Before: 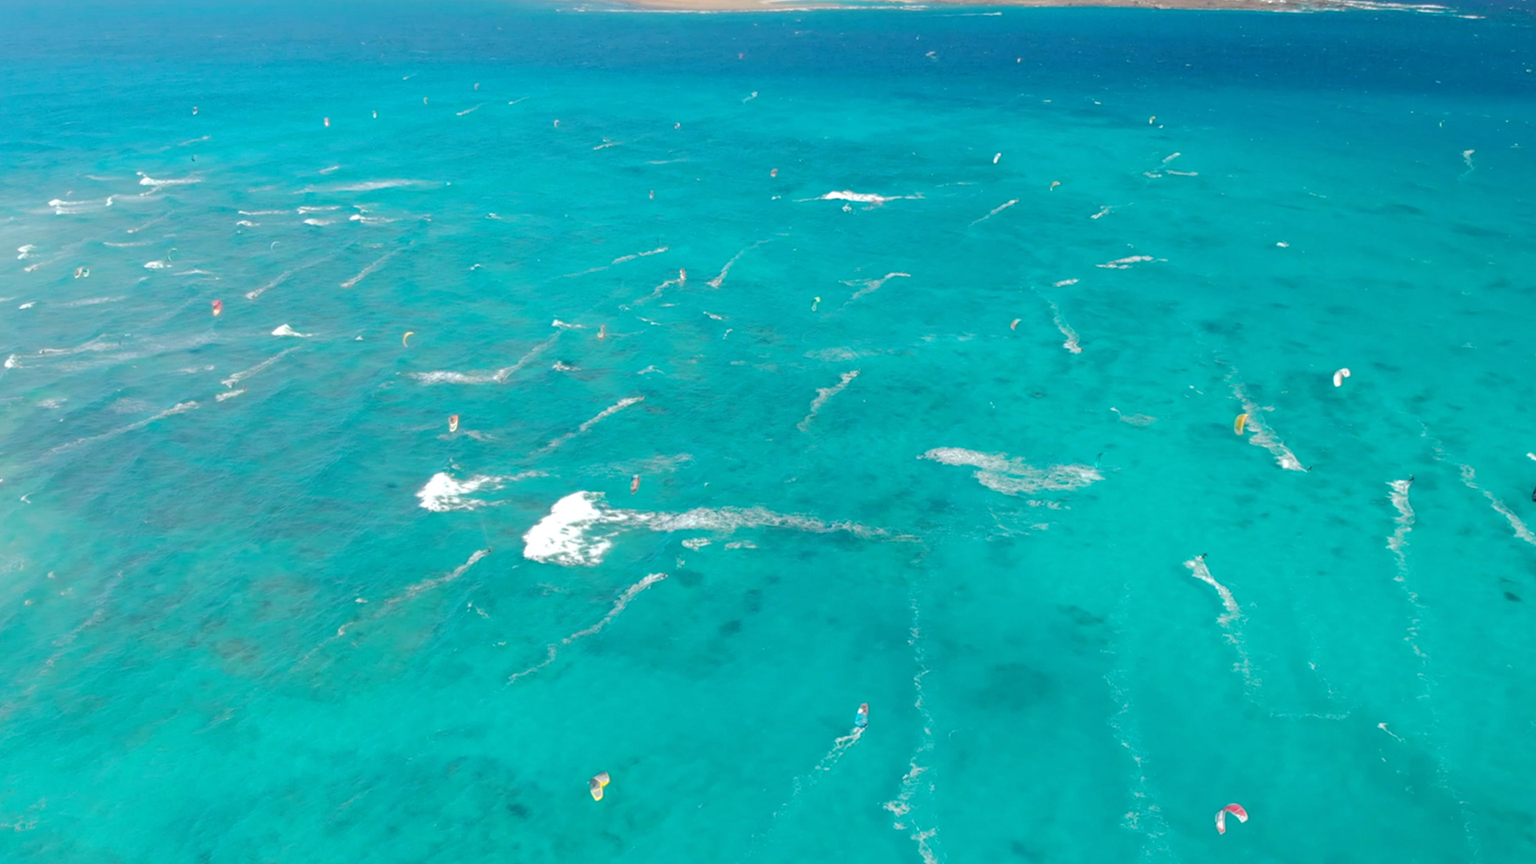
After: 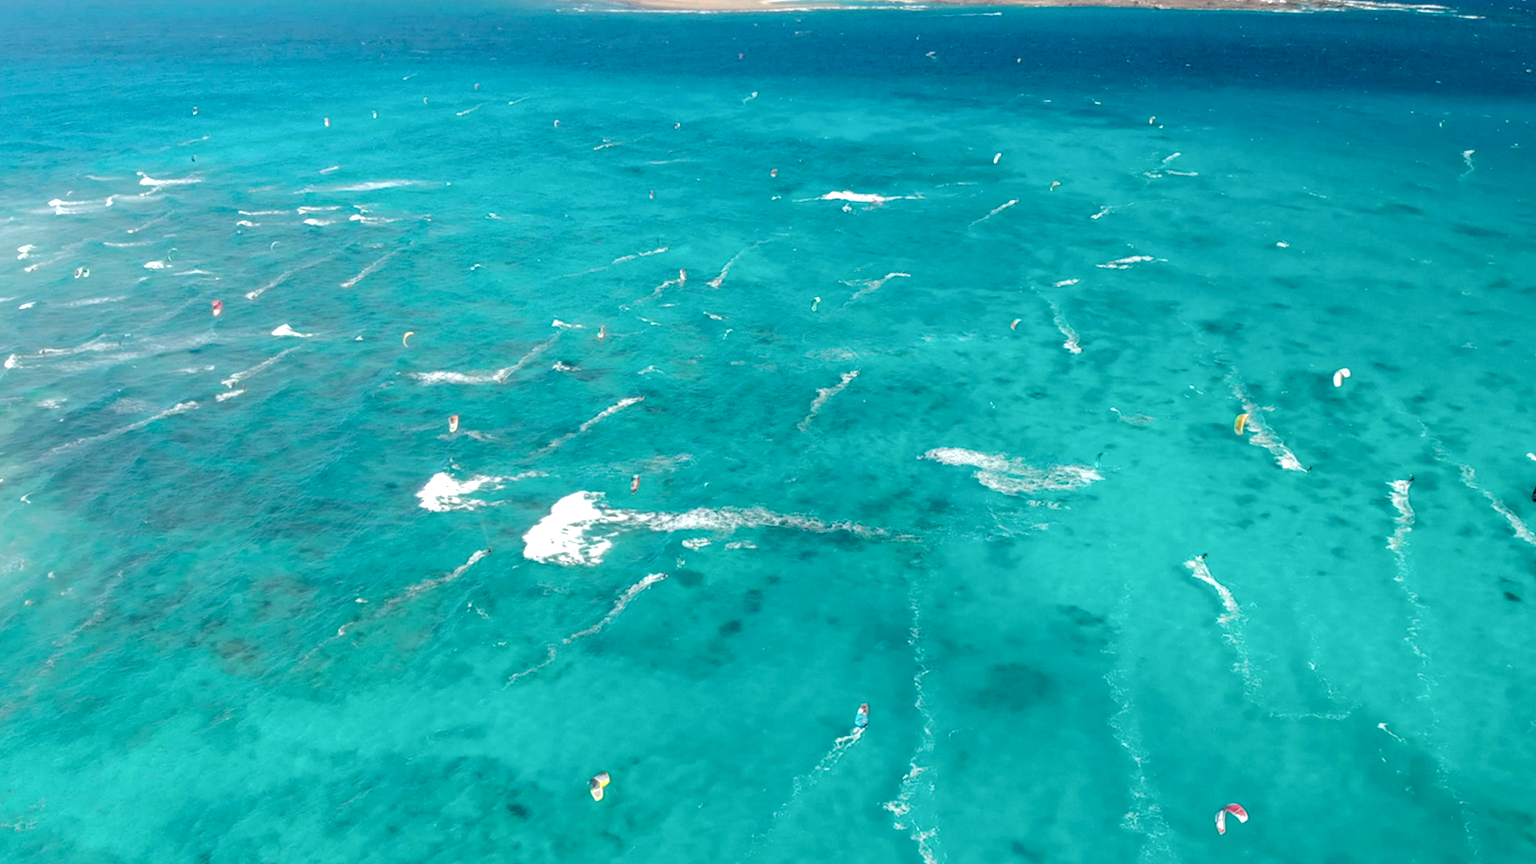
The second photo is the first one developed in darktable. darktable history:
local contrast: highlights 78%, shadows 56%, detail 175%, midtone range 0.432
